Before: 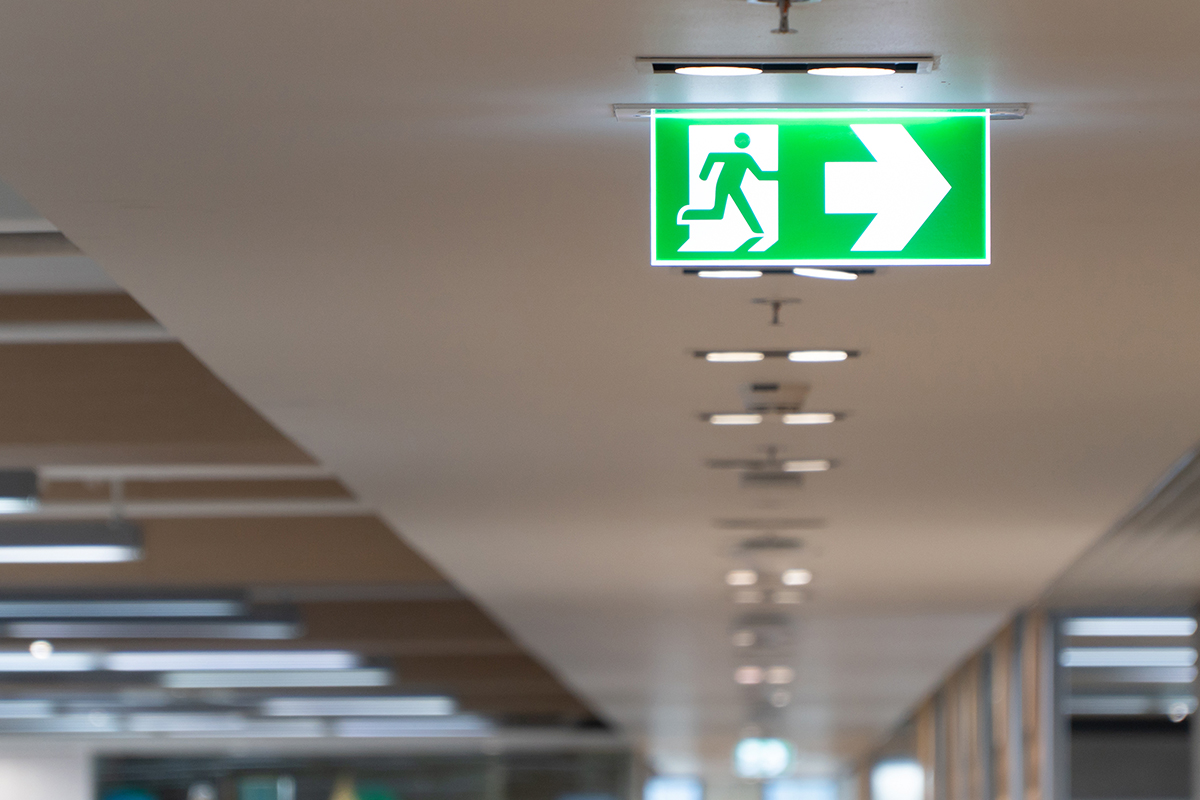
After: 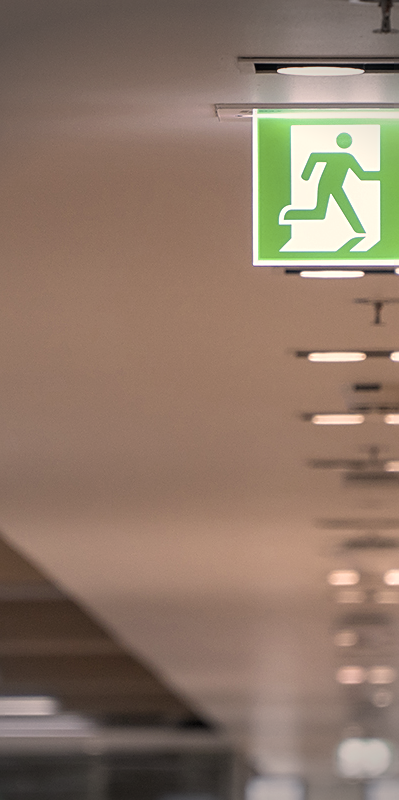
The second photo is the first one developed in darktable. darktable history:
color correction: highlights a* 11.23, highlights b* 12.24
vignetting: fall-off start 69.11%, fall-off radius 30.31%, center (0, 0.007), width/height ratio 0.993, shape 0.845
local contrast: on, module defaults
crop: left 33.243%, right 33.466%
velvia: on, module defaults
sharpen: on, module defaults
contrast brightness saturation: contrast -0.063, saturation -0.39
